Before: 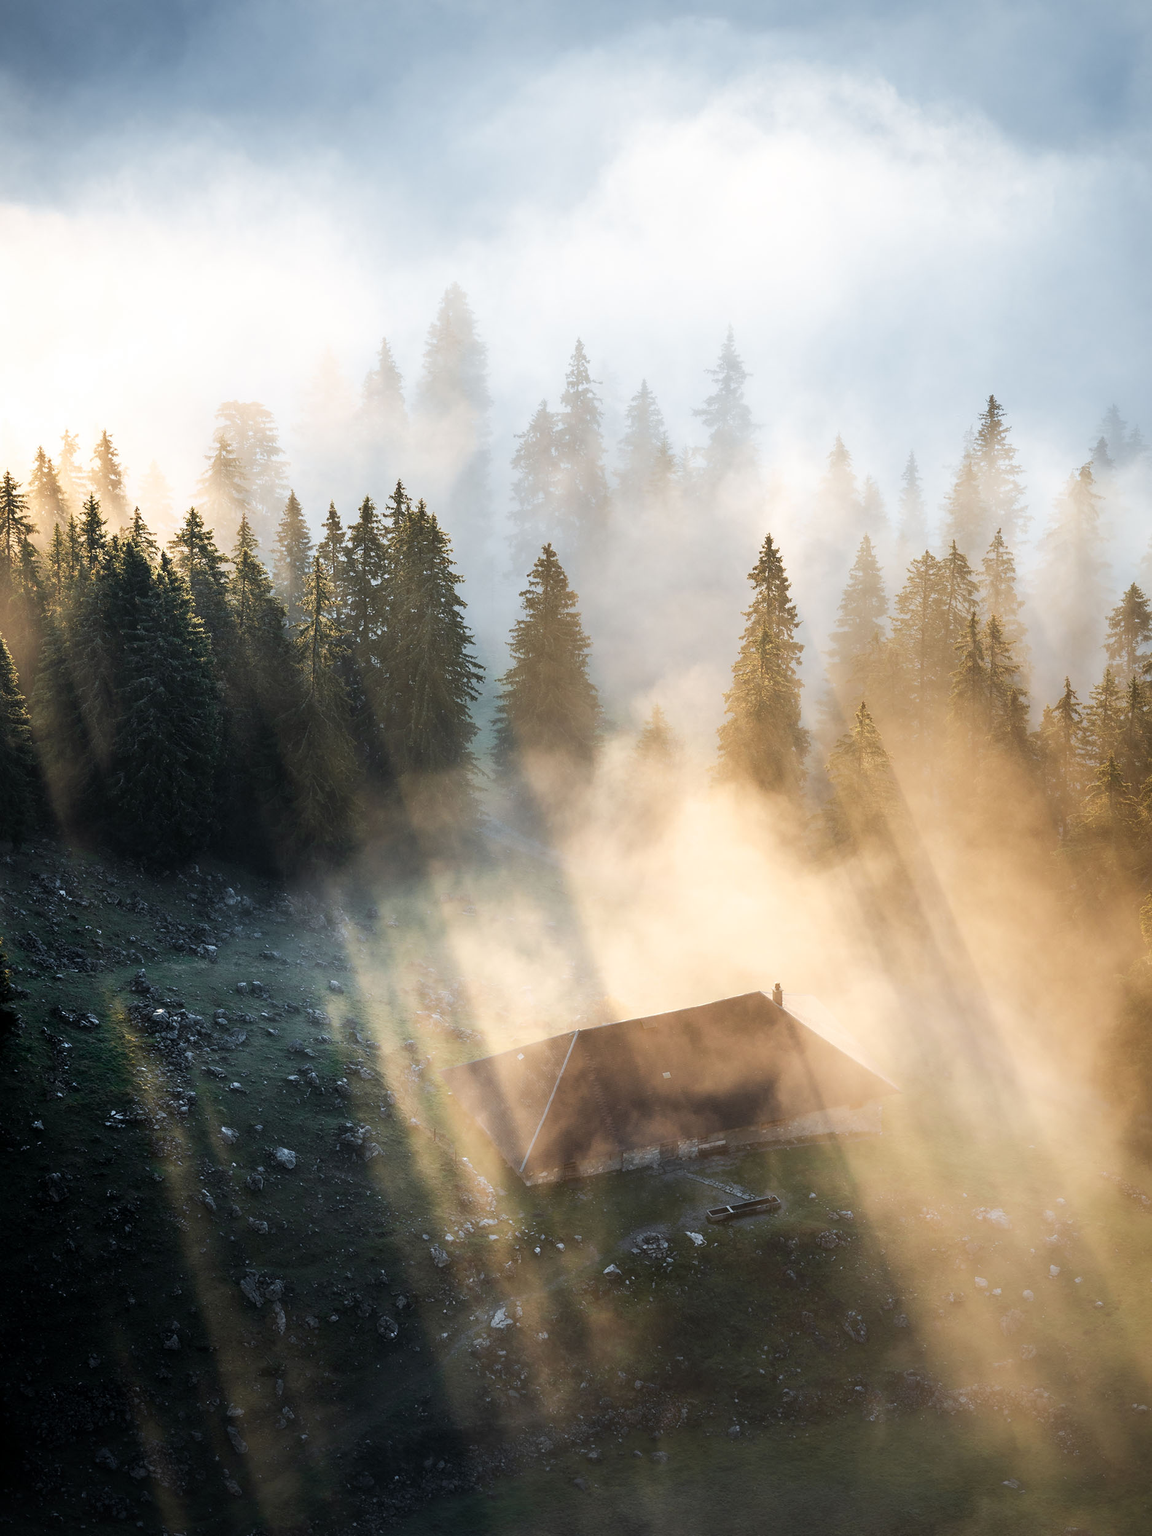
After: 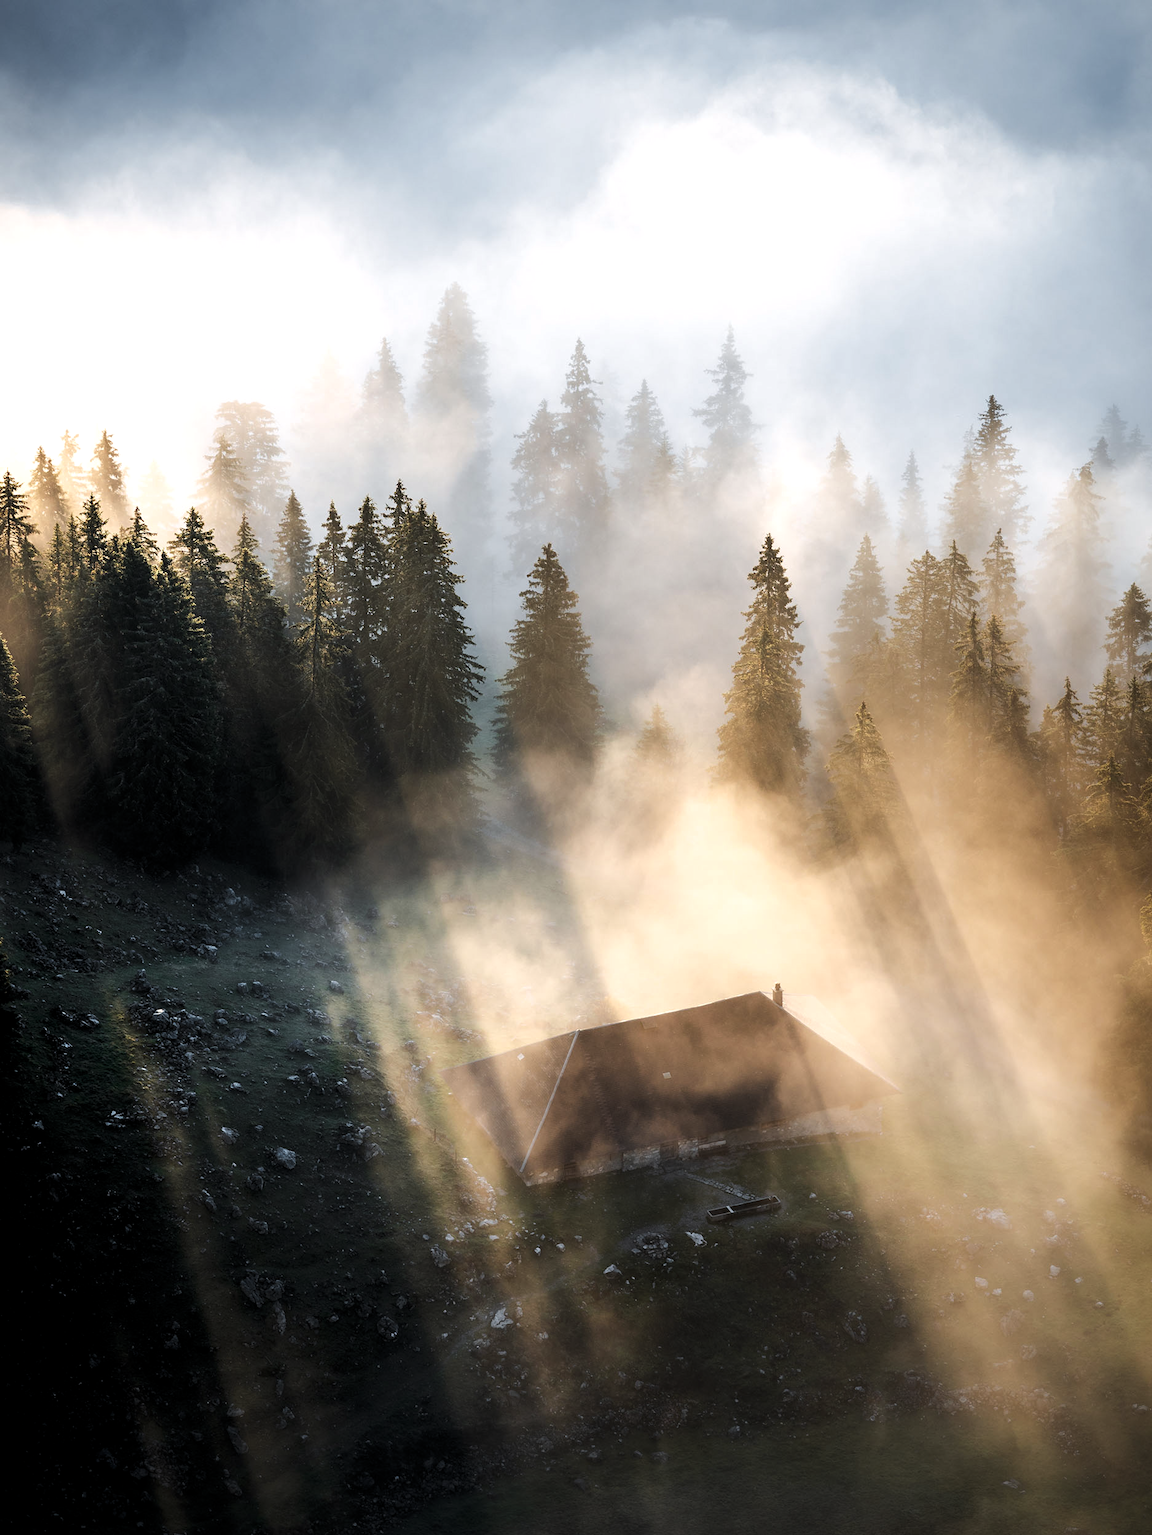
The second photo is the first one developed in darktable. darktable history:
tone equalizer: edges refinement/feathering 500, mask exposure compensation -1.57 EV, preserve details no
color calibration: illuminant custom, x 0.344, y 0.359, temperature 5076.59 K, gamut compression 0.992
levels: levels [0.029, 0.545, 0.971]
